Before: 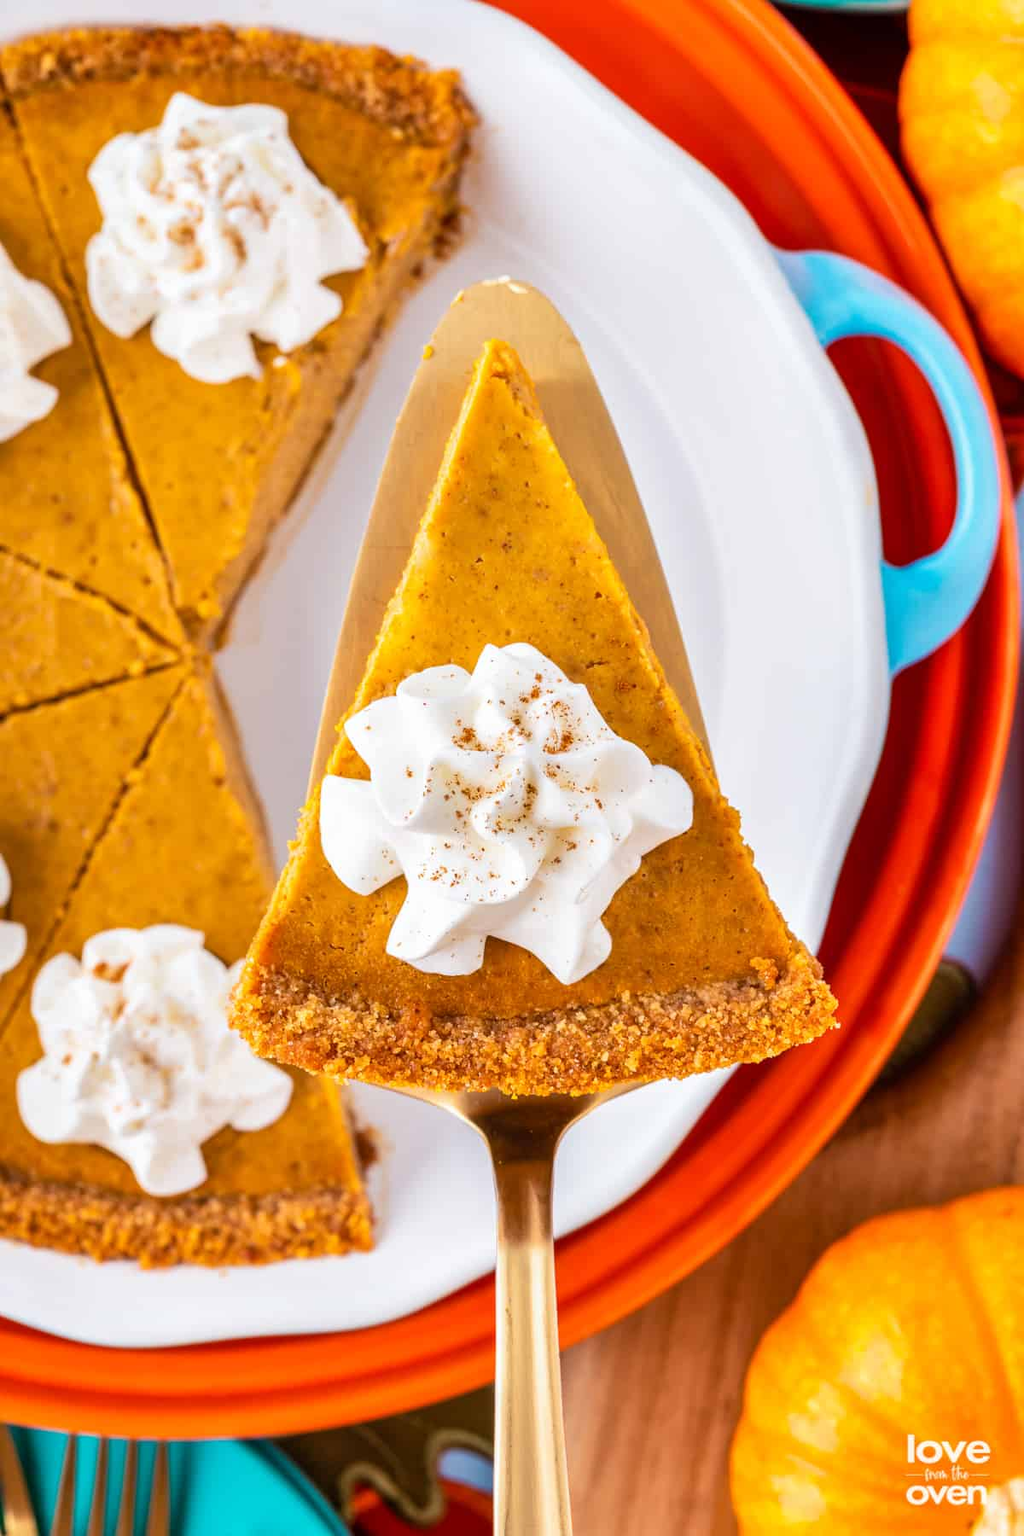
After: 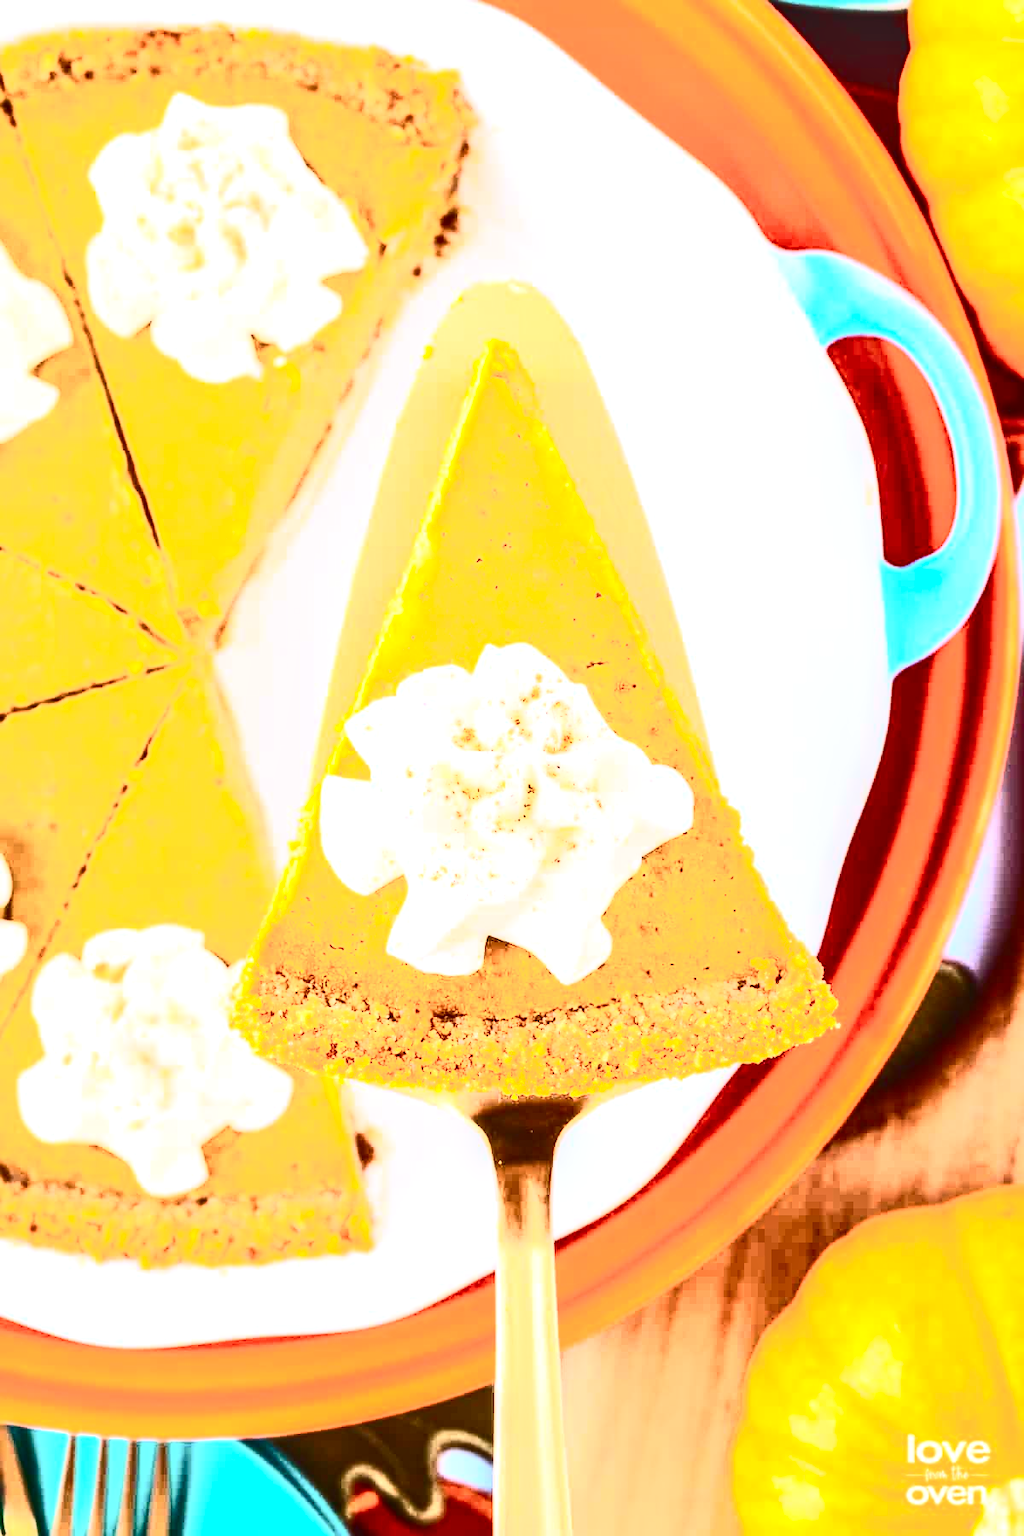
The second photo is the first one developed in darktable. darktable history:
exposure: exposure 1.137 EV, compensate highlight preservation false
local contrast: on, module defaults
contrast brightness saturation: contrast 0.93, brightness 0.2
